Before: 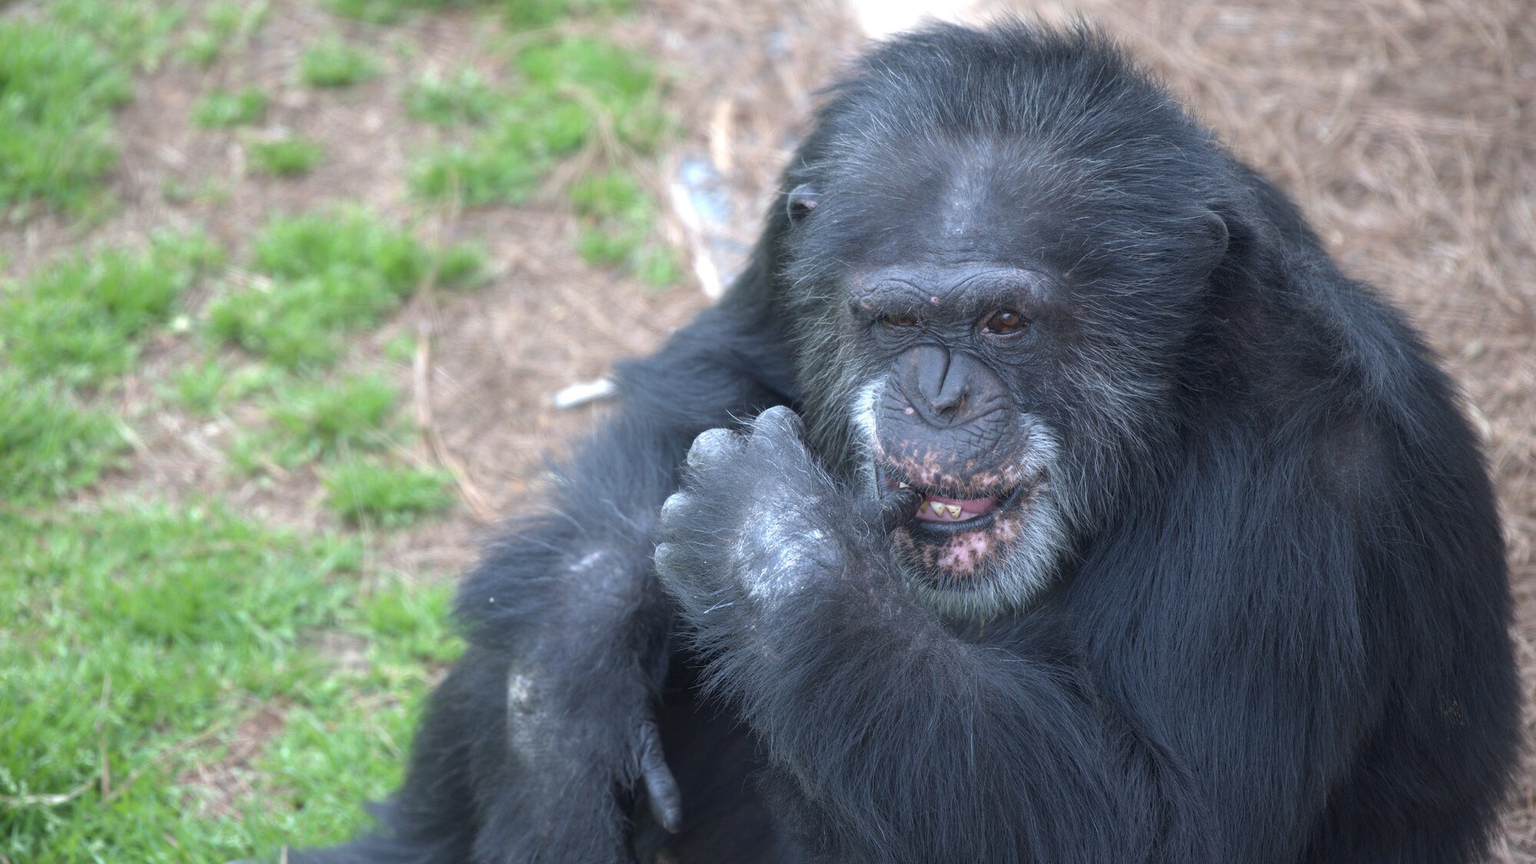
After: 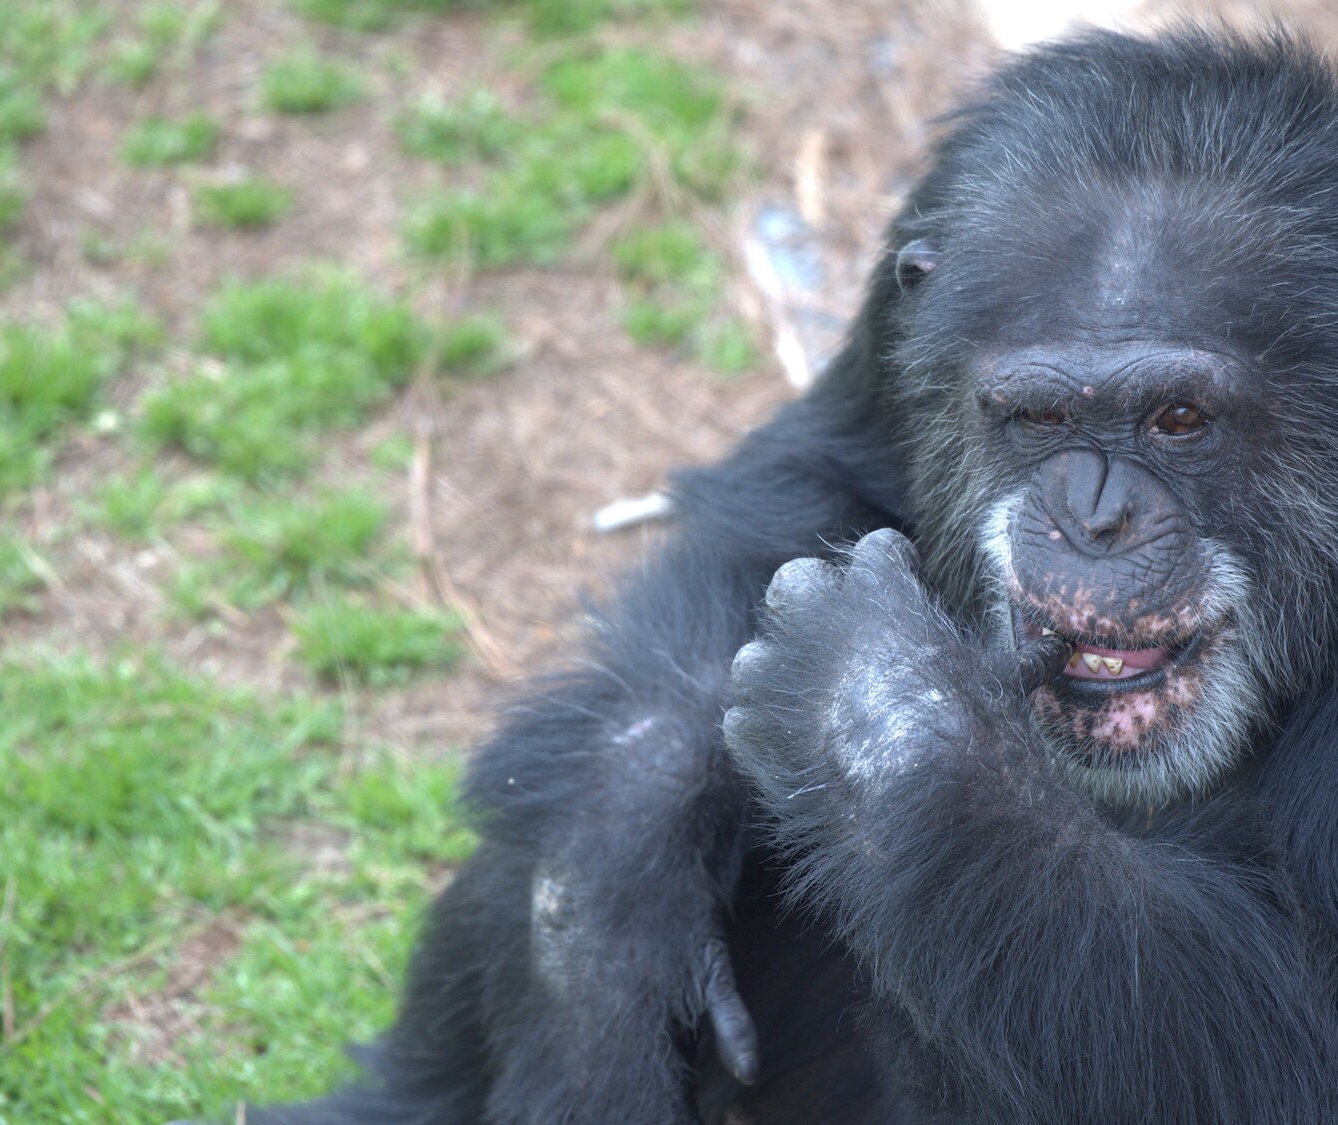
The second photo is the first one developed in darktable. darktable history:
crop and rotate: left 6.459%, right 26.599%
